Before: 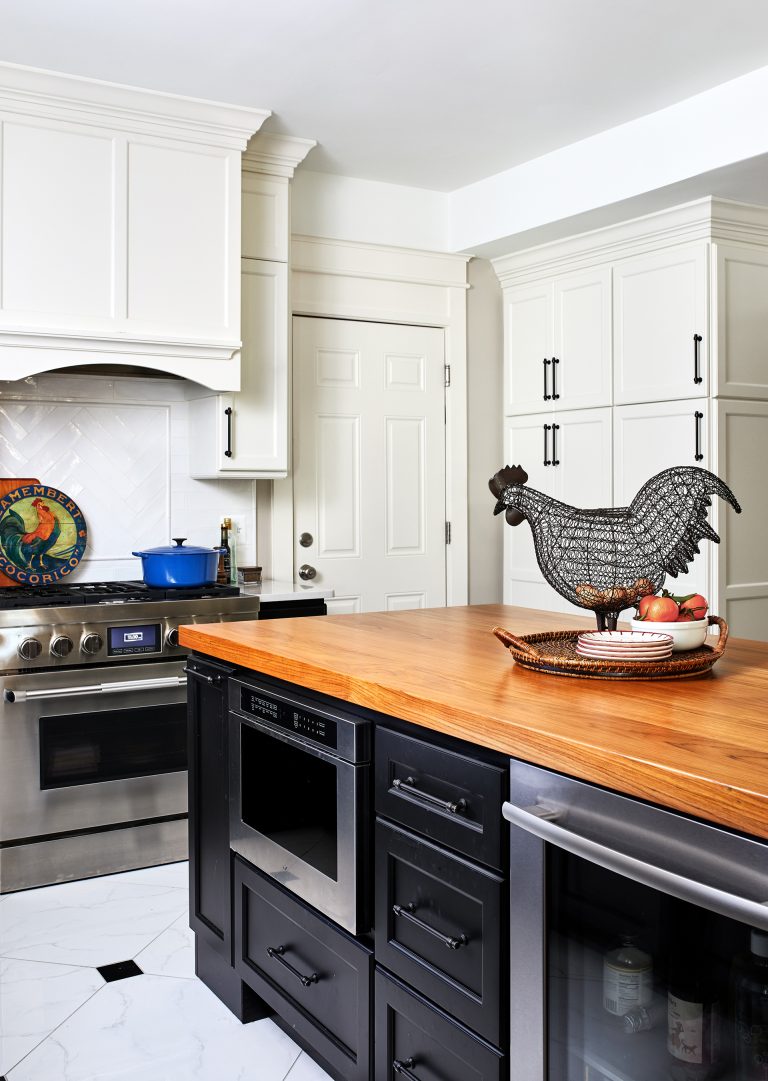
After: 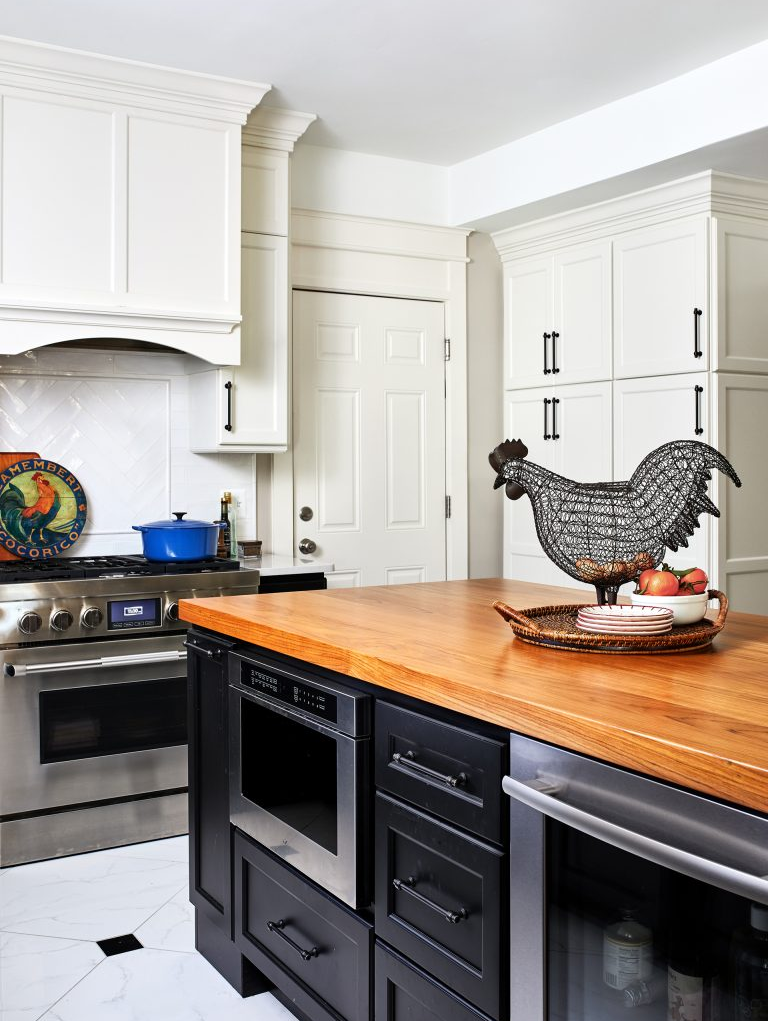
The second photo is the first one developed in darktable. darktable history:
crop and rotate: top 2.479%, bottom 3.018%
exposure: compensate highlight preservation false
